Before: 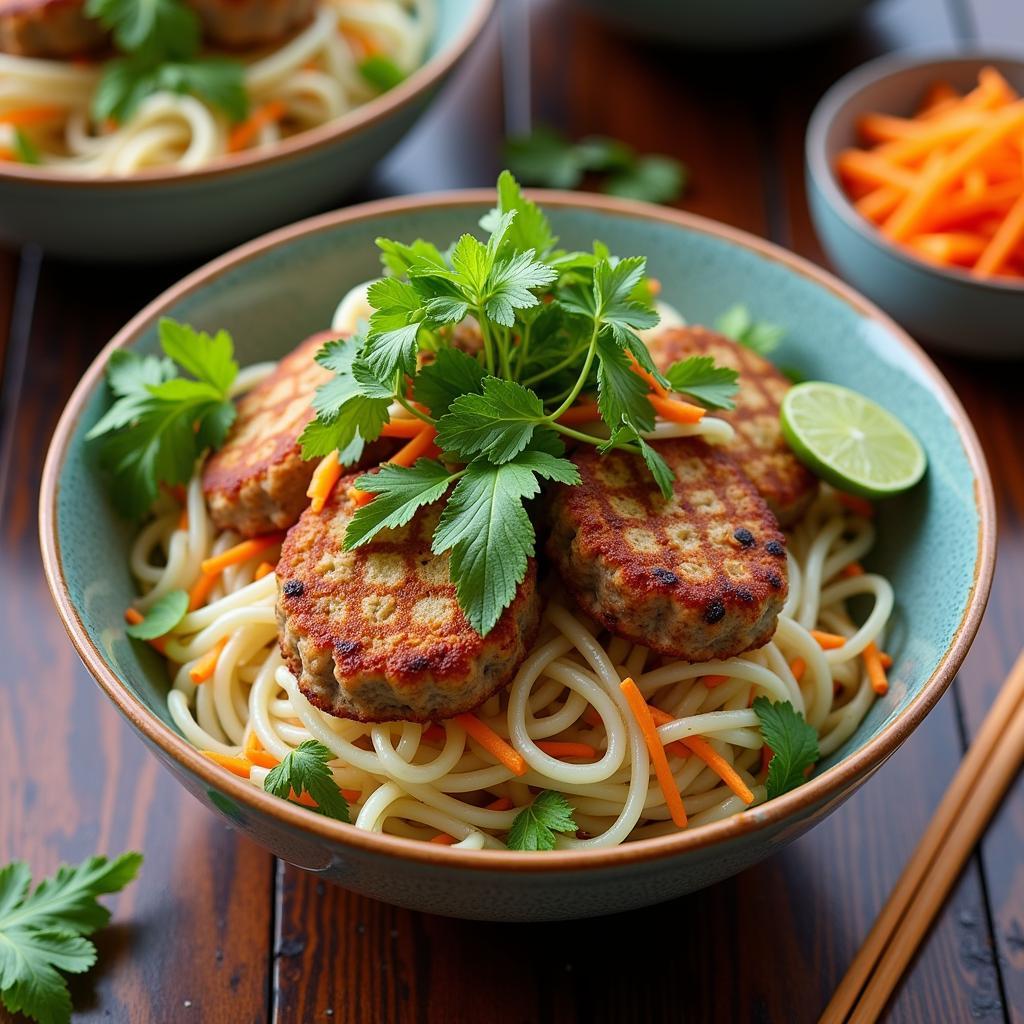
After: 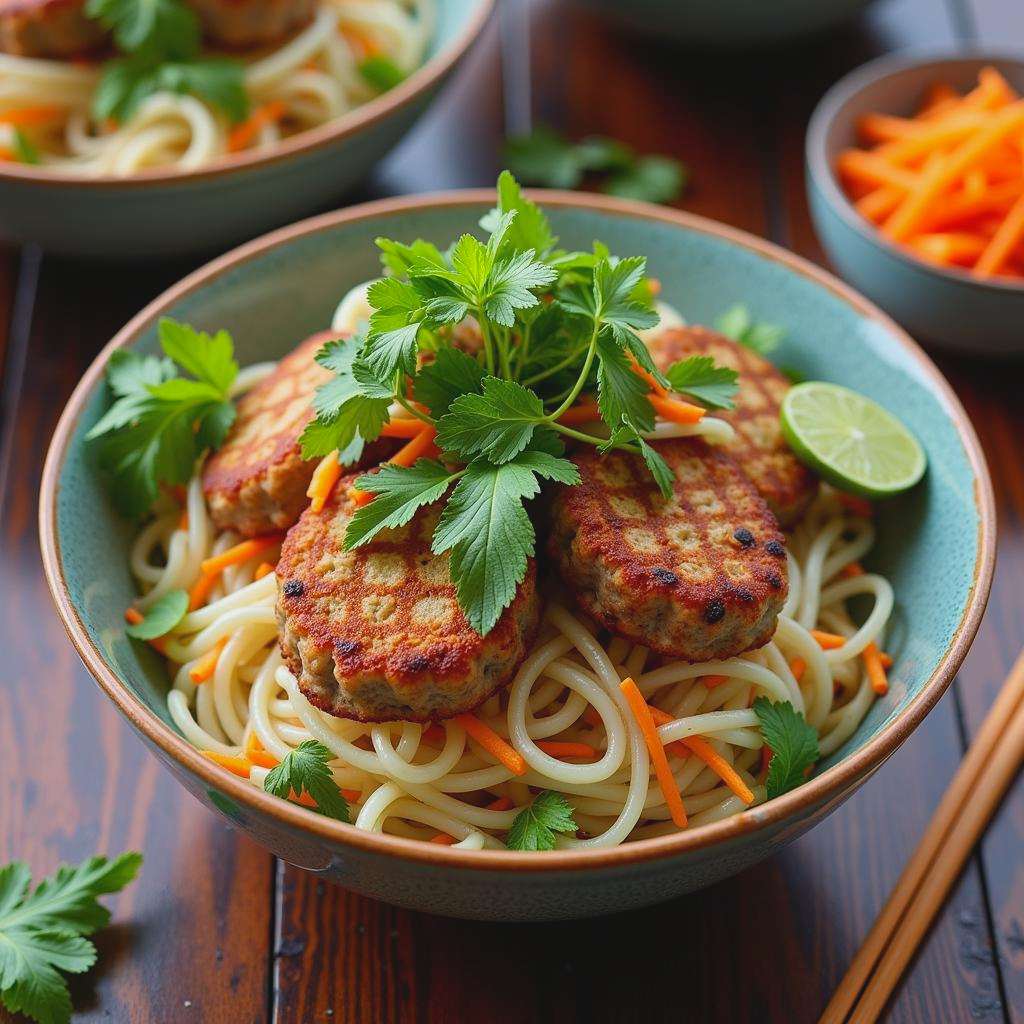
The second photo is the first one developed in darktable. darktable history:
contrast brightness saturation: contrast -0.106
